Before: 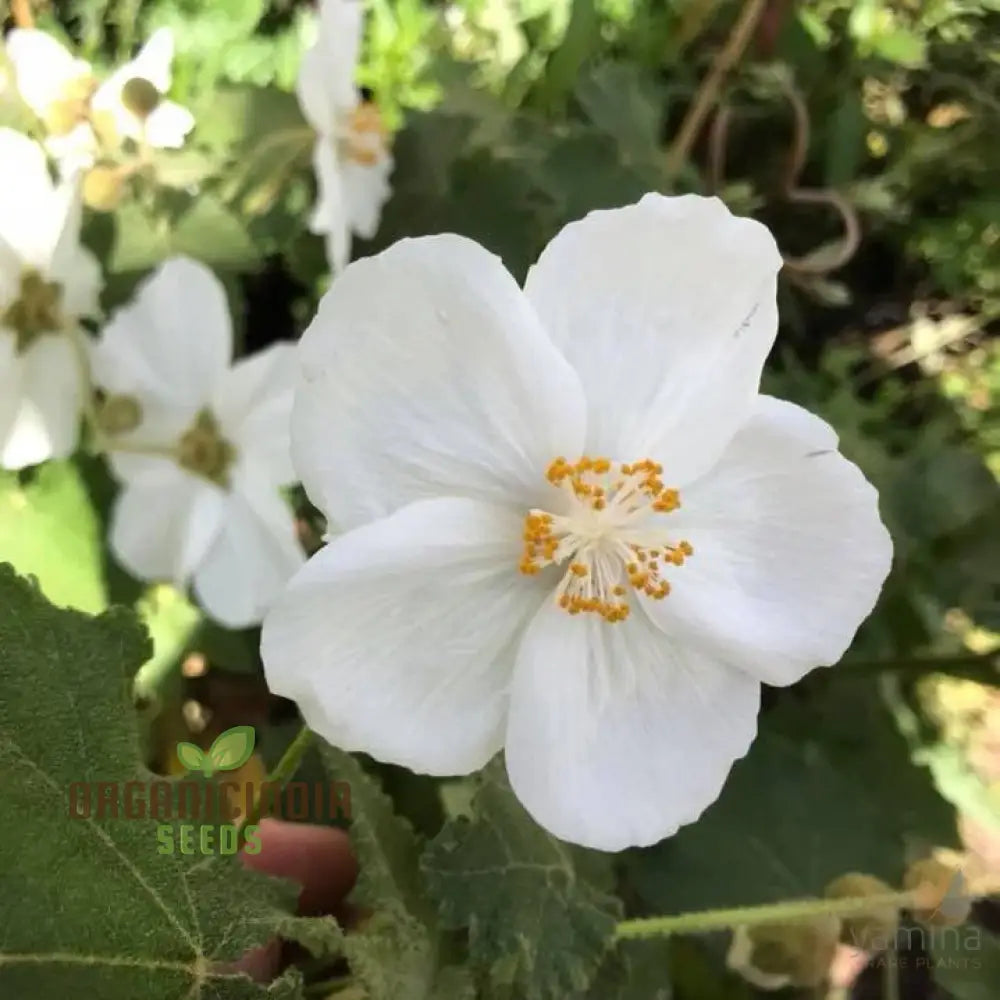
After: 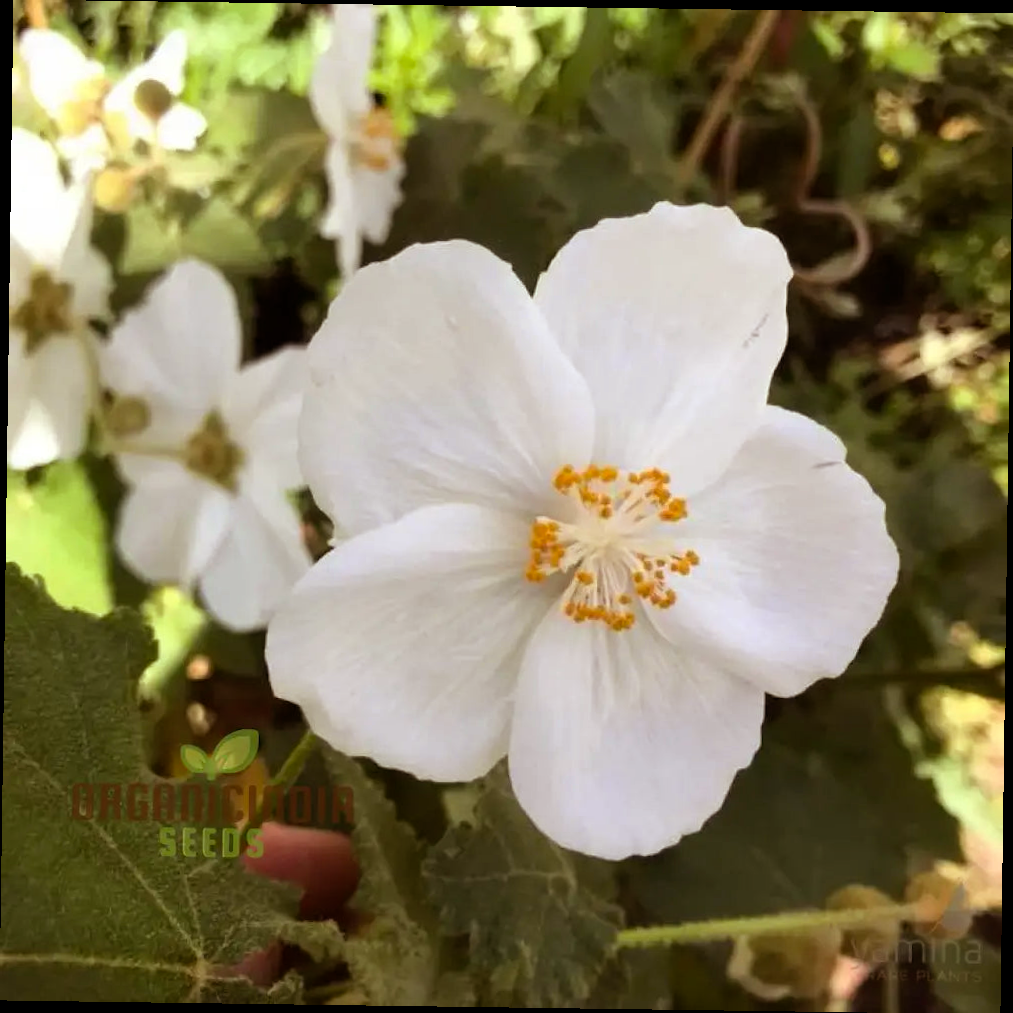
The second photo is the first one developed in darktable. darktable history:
rotate and perspective: rotation 0.8°, automatic cropping off
rgb levels: mode RGB, independent channels, levels [[0, 0.5, 1], [0, 0.521, 1], [0, 0.536, 1]]
